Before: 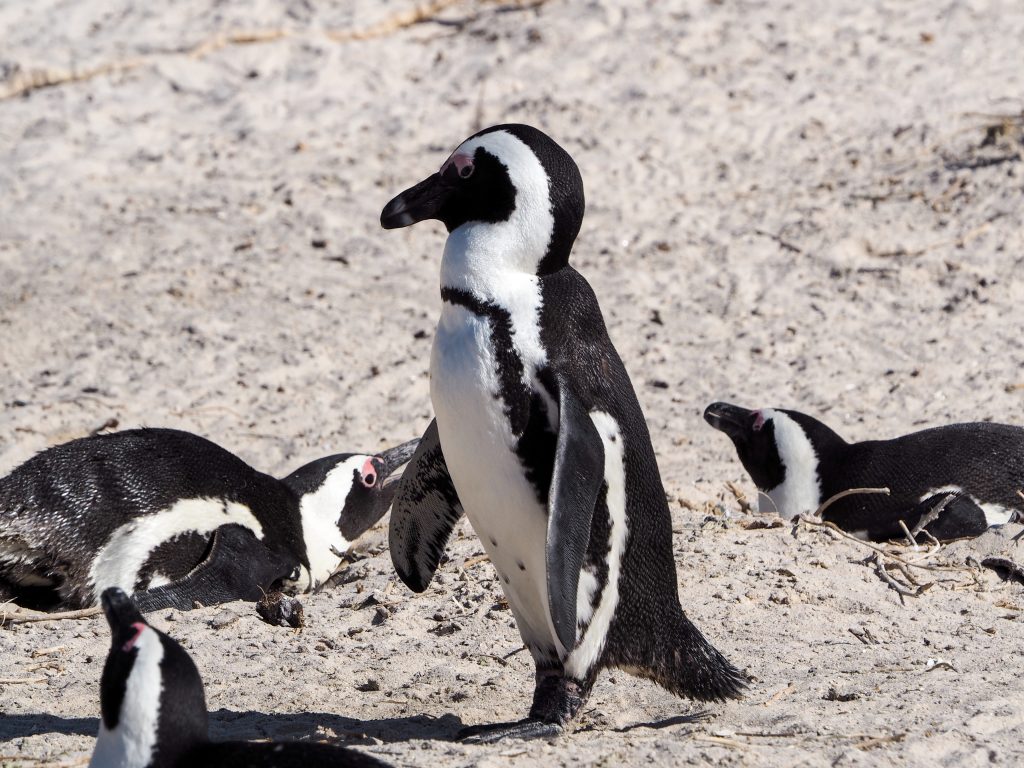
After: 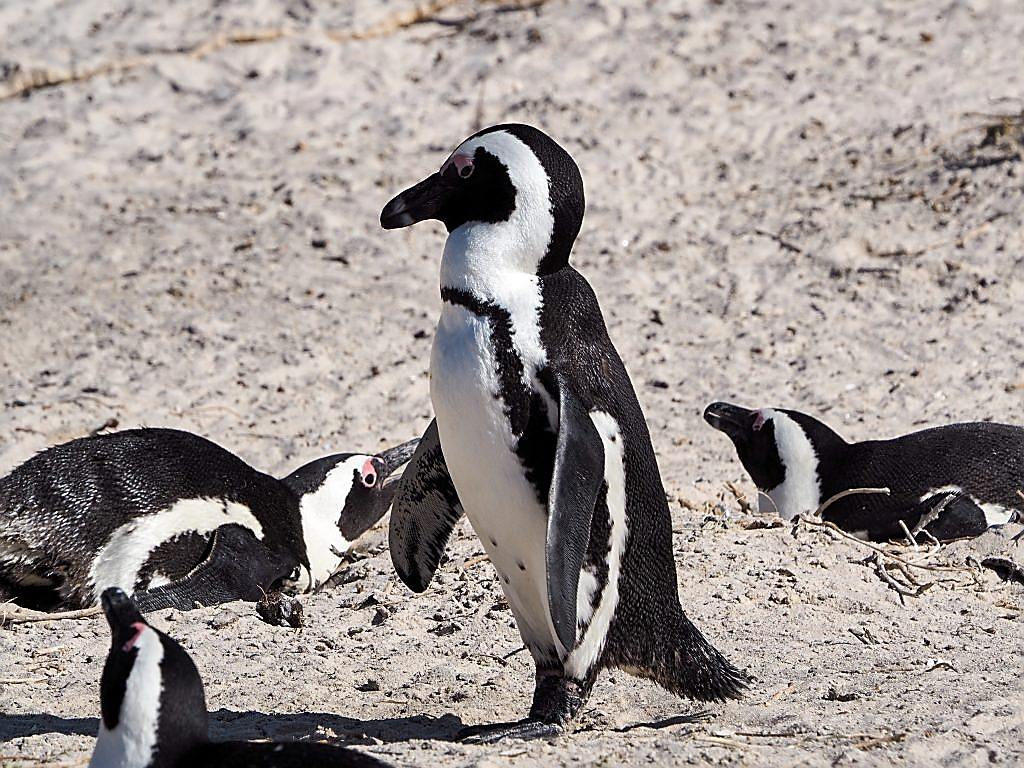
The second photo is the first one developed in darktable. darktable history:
shadows and highlights: low approximation 0.01, soften with gaussian
sharpen: radius 1.374, amount 1.246, threshold 0.64
